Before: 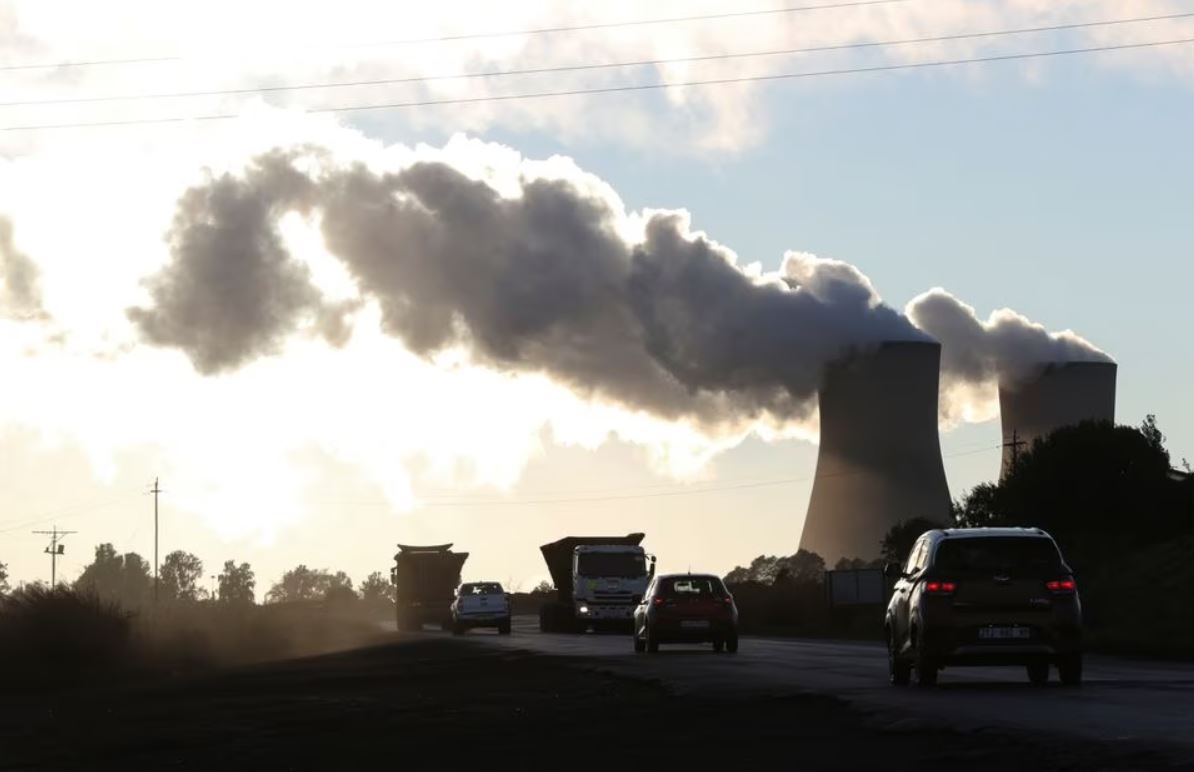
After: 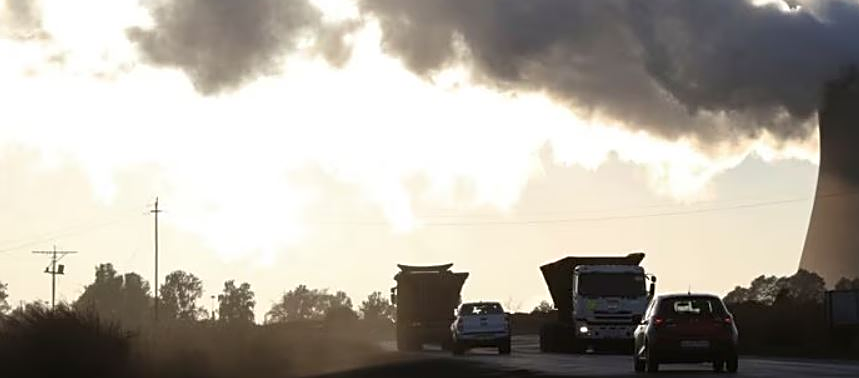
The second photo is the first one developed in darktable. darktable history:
sharpen: on, module defaults
crop: top 36.331%, right 28.001%, bottom 14.683%
